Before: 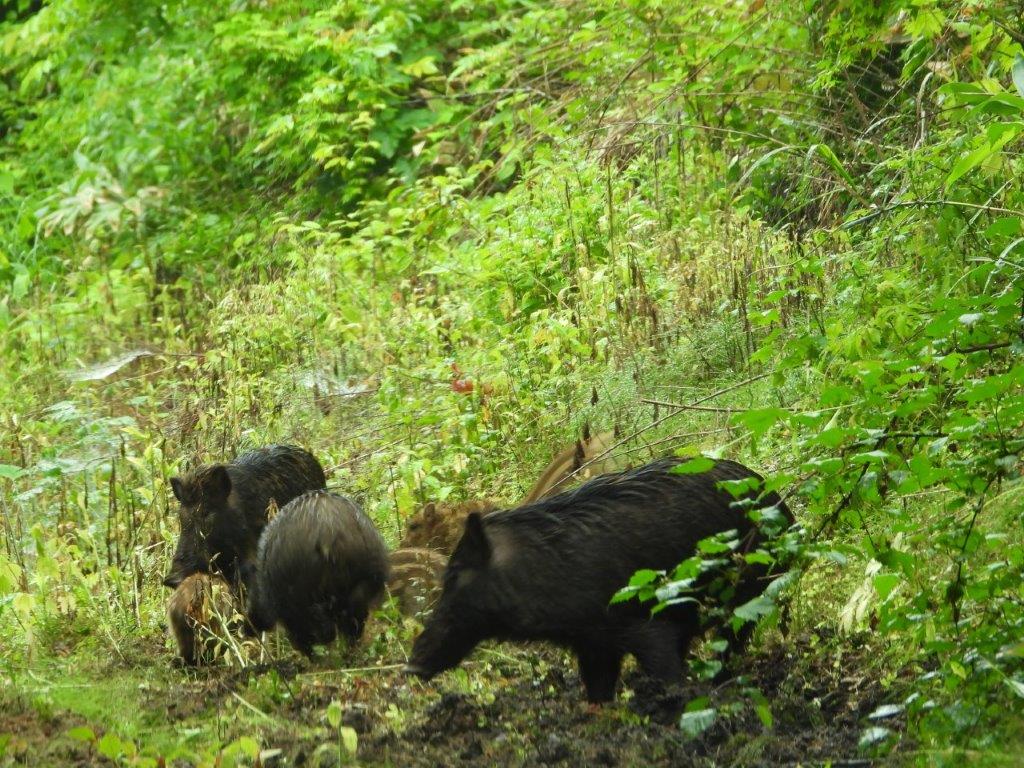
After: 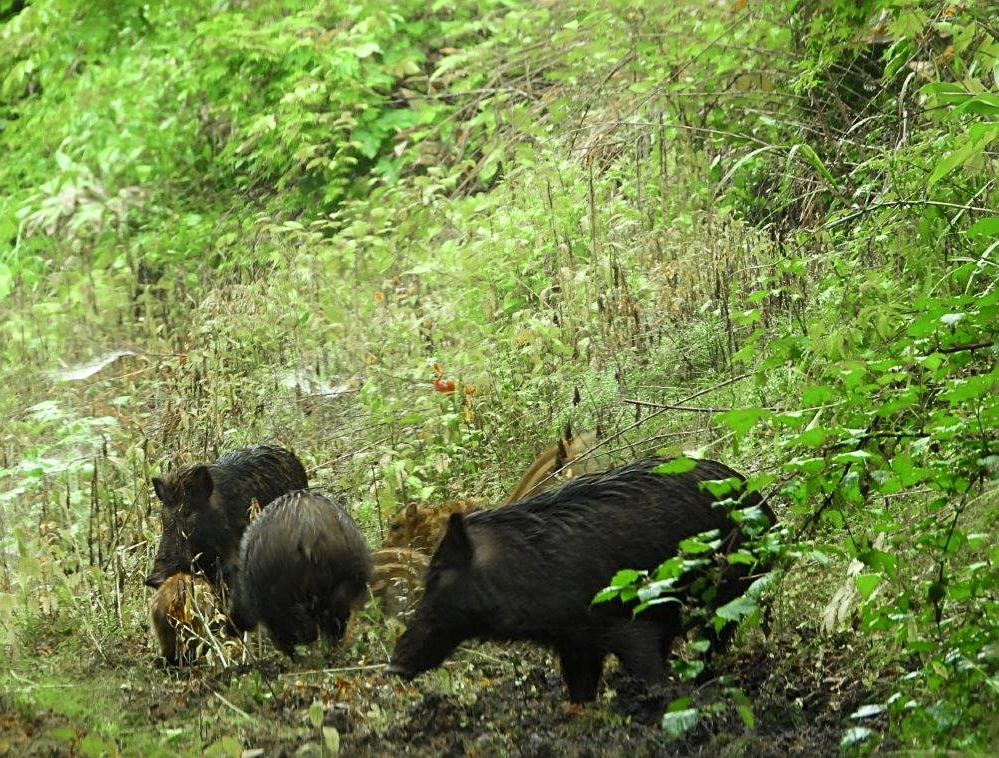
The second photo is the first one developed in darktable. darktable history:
color zones: curves: ch0 [(0.11, 0.396) (0.195, 0.36) (0.25, 0.5) (0.303, 0.412) (0.357, 0.544) (0.75, 0.5) (0.967, 0.328)]; ch1 [(0, 0.468) (0.112, 0.512) (0.202, 0.6) (0.25, 0.5) (0.307, 0.352) (0.357, 0.544) (0.75, 0.5) (0.963, 0.524)]
sharpen: on, module defaults
crop and rotate: left 1.774%, right 0.633%, bottom 1.28%
shadows and highlights: shadows -21.3, highlights 100, soften with gaussian
local contrast: mode bilateral grid, contrast 20, coarseness 50, detail 120%, midtone range 0.2
